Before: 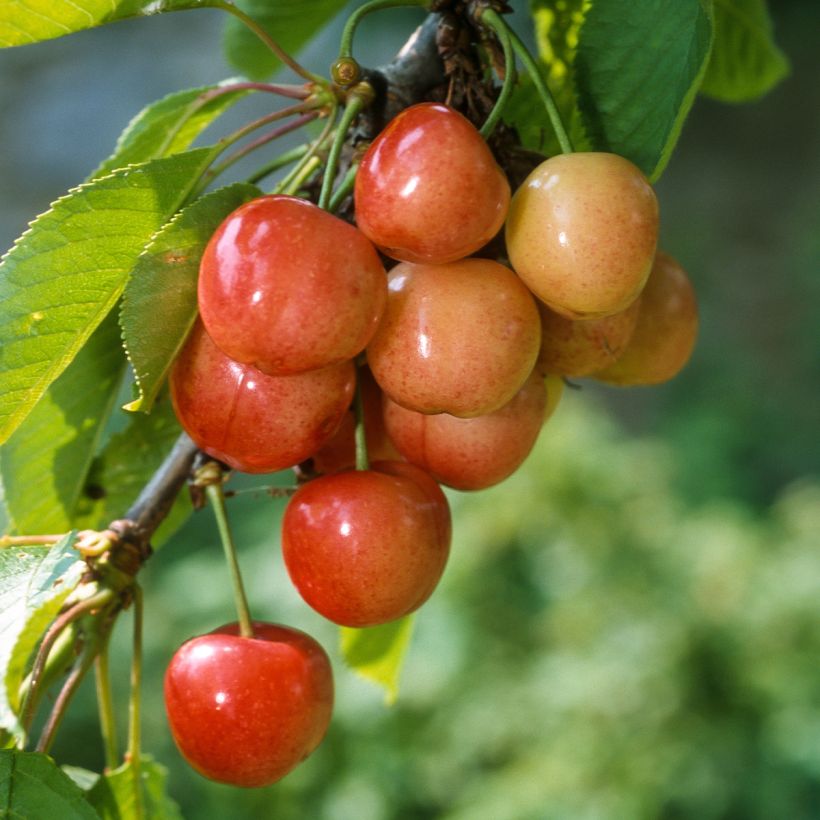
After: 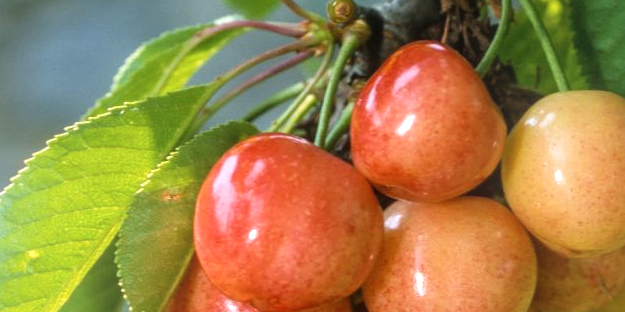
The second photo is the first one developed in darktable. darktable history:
crop: left 0.579%, top 7.627%, right 23.167%, bottom 54.275%
bloom: on, module defaults
exposure: exposure 0.2 EV, compensate highlight preservation false
local contrast: on, module defaults
